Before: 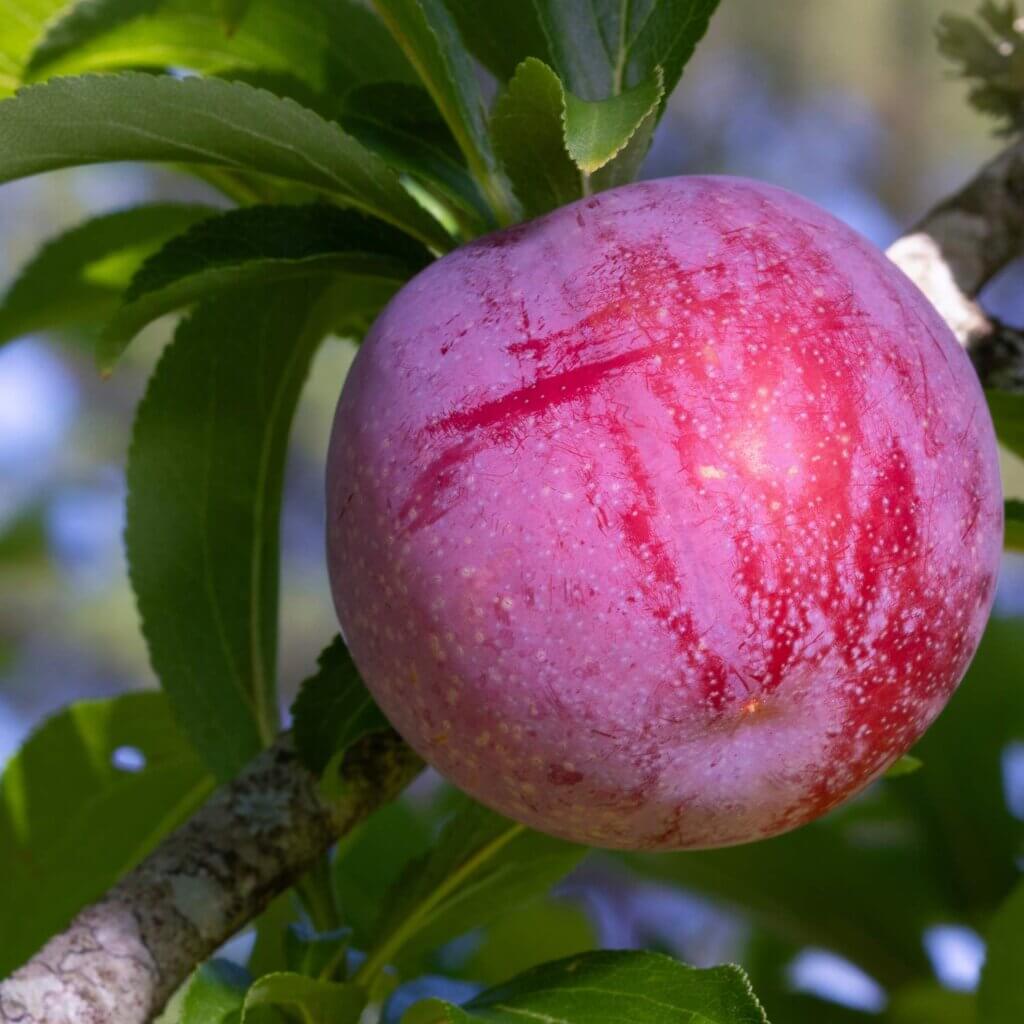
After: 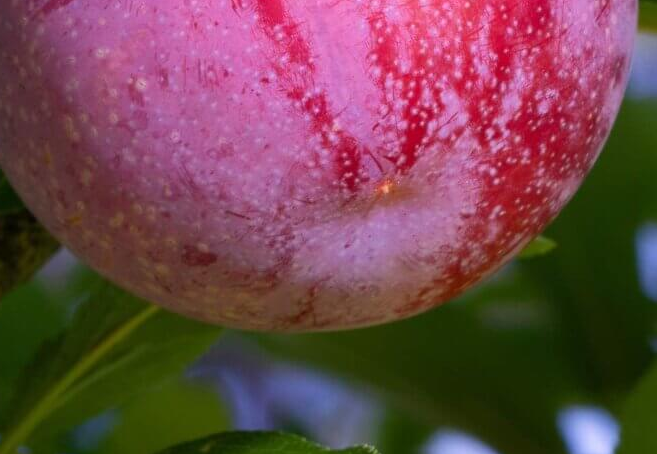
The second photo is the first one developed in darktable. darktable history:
crop and rotate: left 35.795%, top 50.73%, bottom 4.894%
